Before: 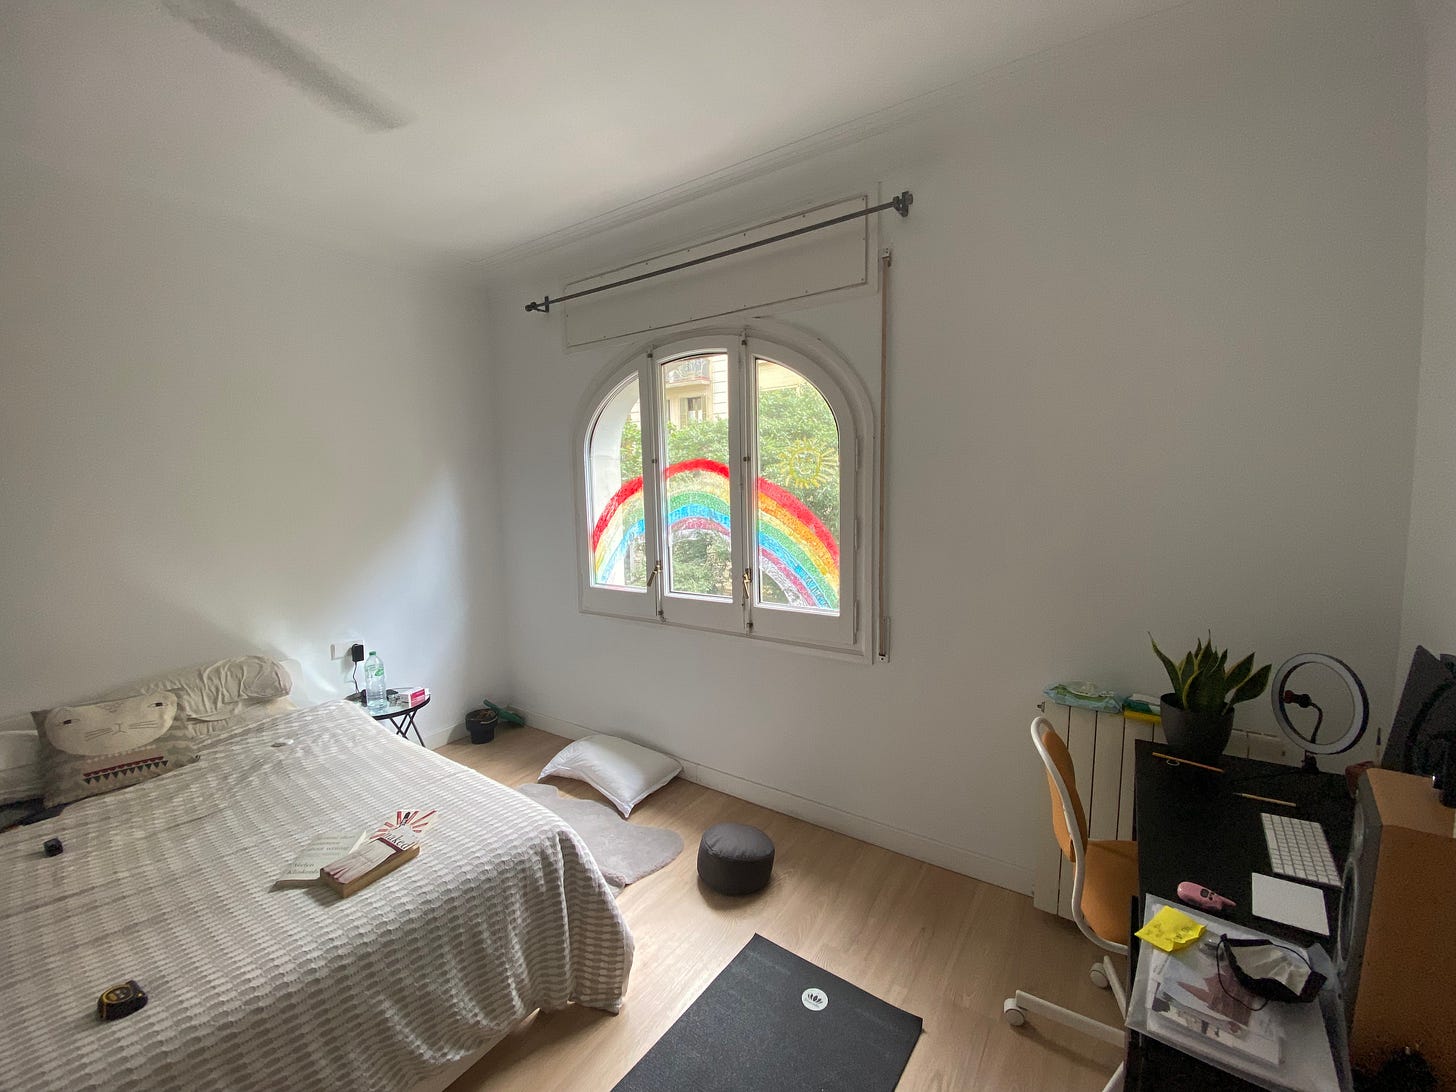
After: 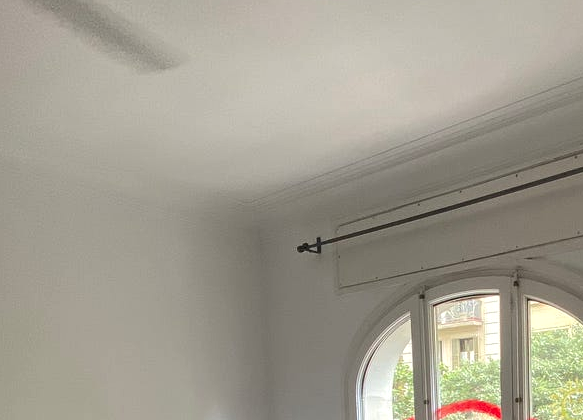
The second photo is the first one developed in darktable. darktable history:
local contrast: on, module defaults
shadows and highlights: shadows 42.87, highlights 7.14, highlights color adjustment 51.95%
crop: left 15.707%, top 5.428%, right 44.216%, bottom 56.048%
